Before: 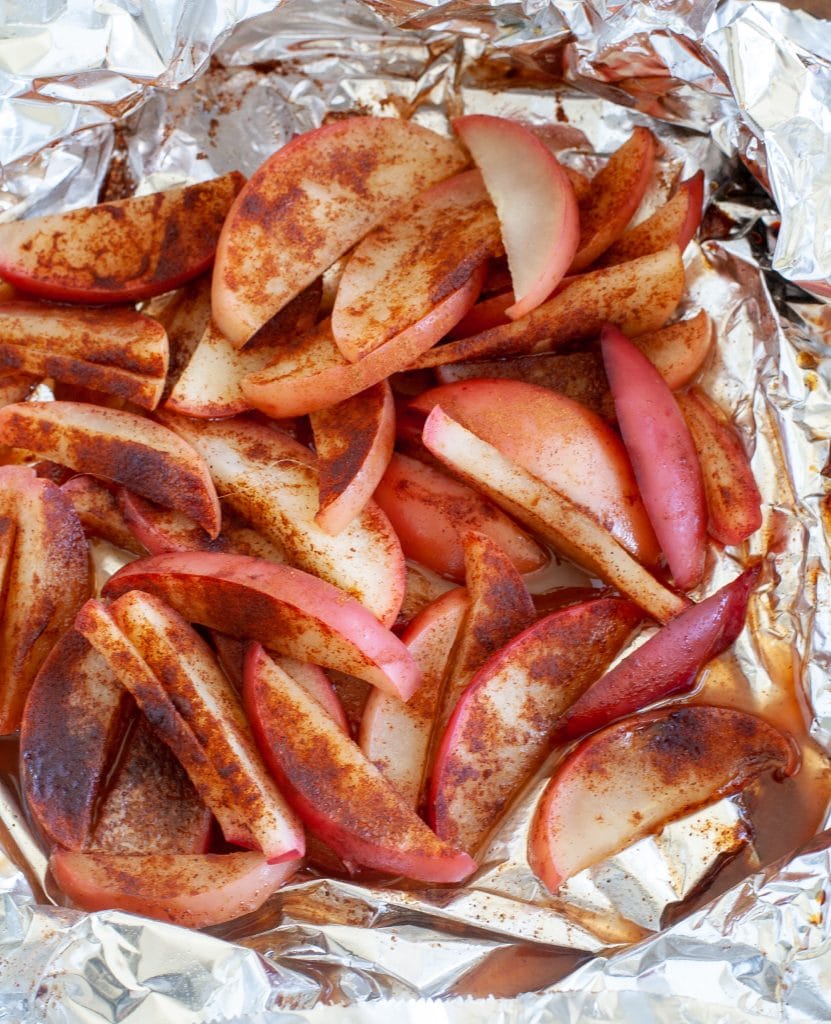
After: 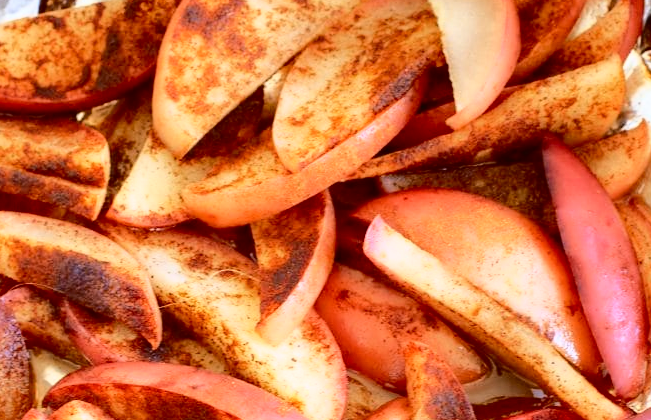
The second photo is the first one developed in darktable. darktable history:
tone curve: curves: ch0 [(0, 0.019) (0.078, 0.058) (0.223, 0.217) (0.424, 0.553) (0.631, 0.764) (0.816, 0.932) (1, 1)]; ch1 [(0, 0) (0.262, 0.227) (0.417, 0.386) (0.469, 0.467) (0.502, 0.503) (0.544, 0.548) (0.57, 0.579) (0.608, 0.62) (0.65, 0.68) (0.994, 0.987)]; ch2 [(0, 0) (0.262, 0.188) (0.5, 0.504) (0.553, 0.592) (0.599, 0.653) (1, 1)], color space Lab, independent channels, preserve colors none
crop: left 7.209%, top 18.59%, right 14.434%, bottom 40.351%
